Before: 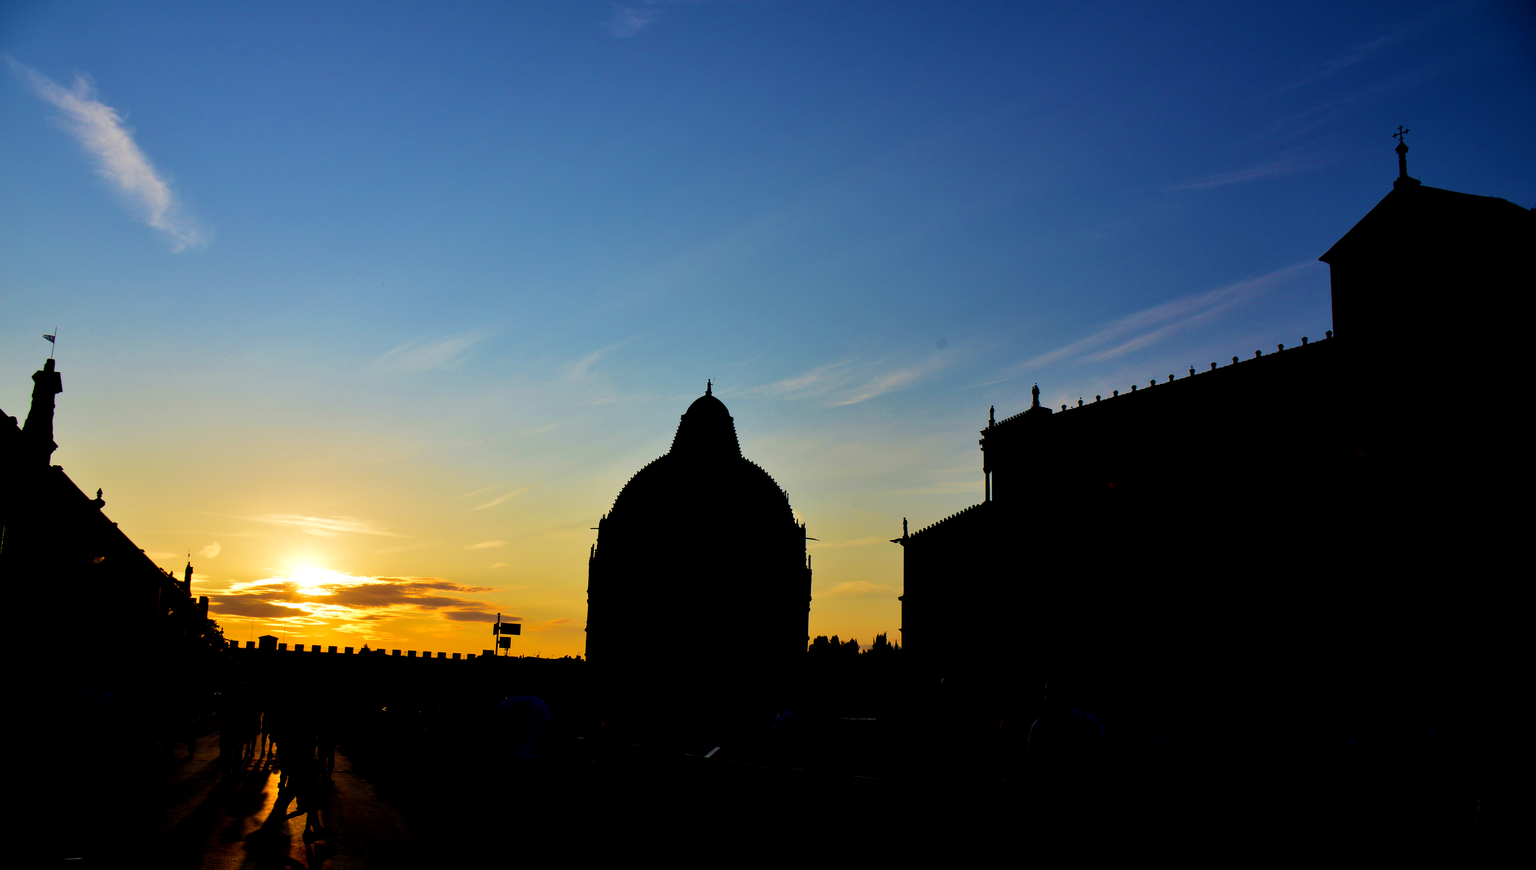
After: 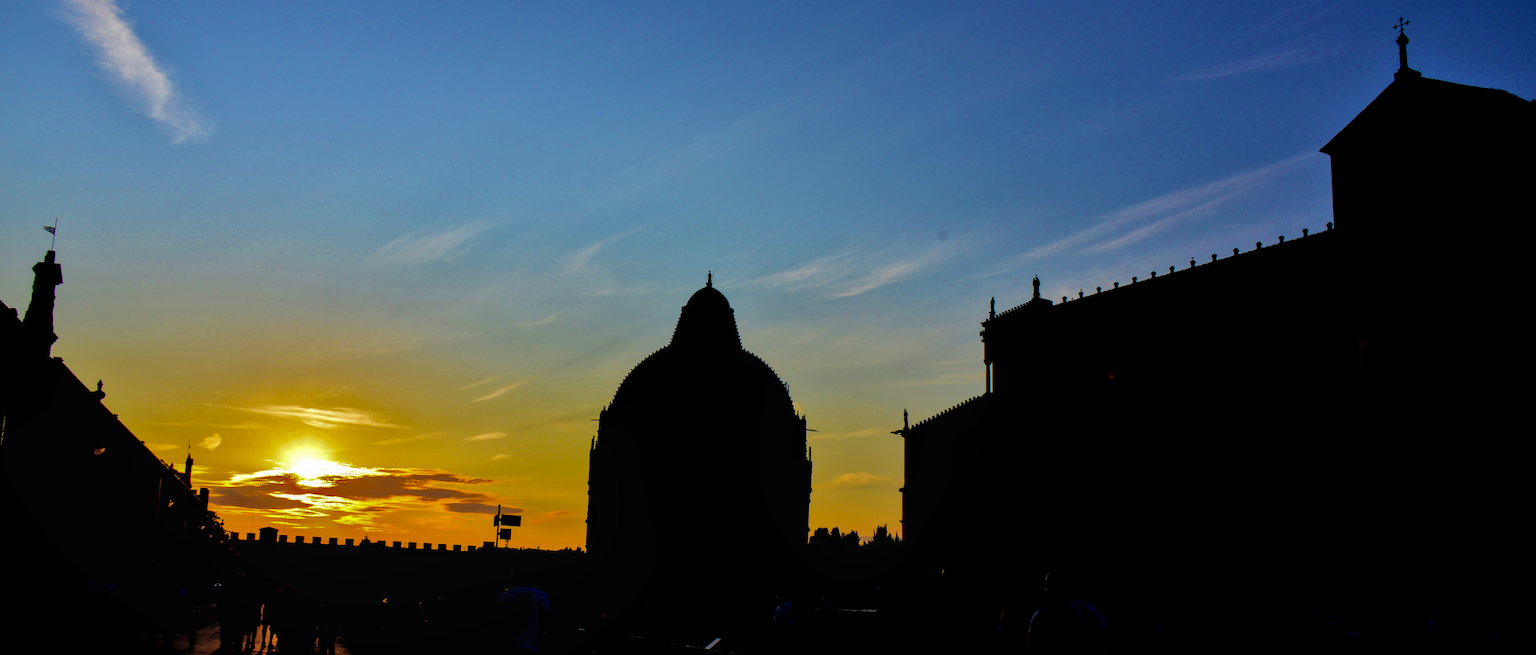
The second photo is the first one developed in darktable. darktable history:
crop and rotate: top 12.528%, bottom 12.171%
shadows and highlights: shadows 39.06, highlights -74.05, highlights color adjustment 78.12%
local contrast: on, module defaults
